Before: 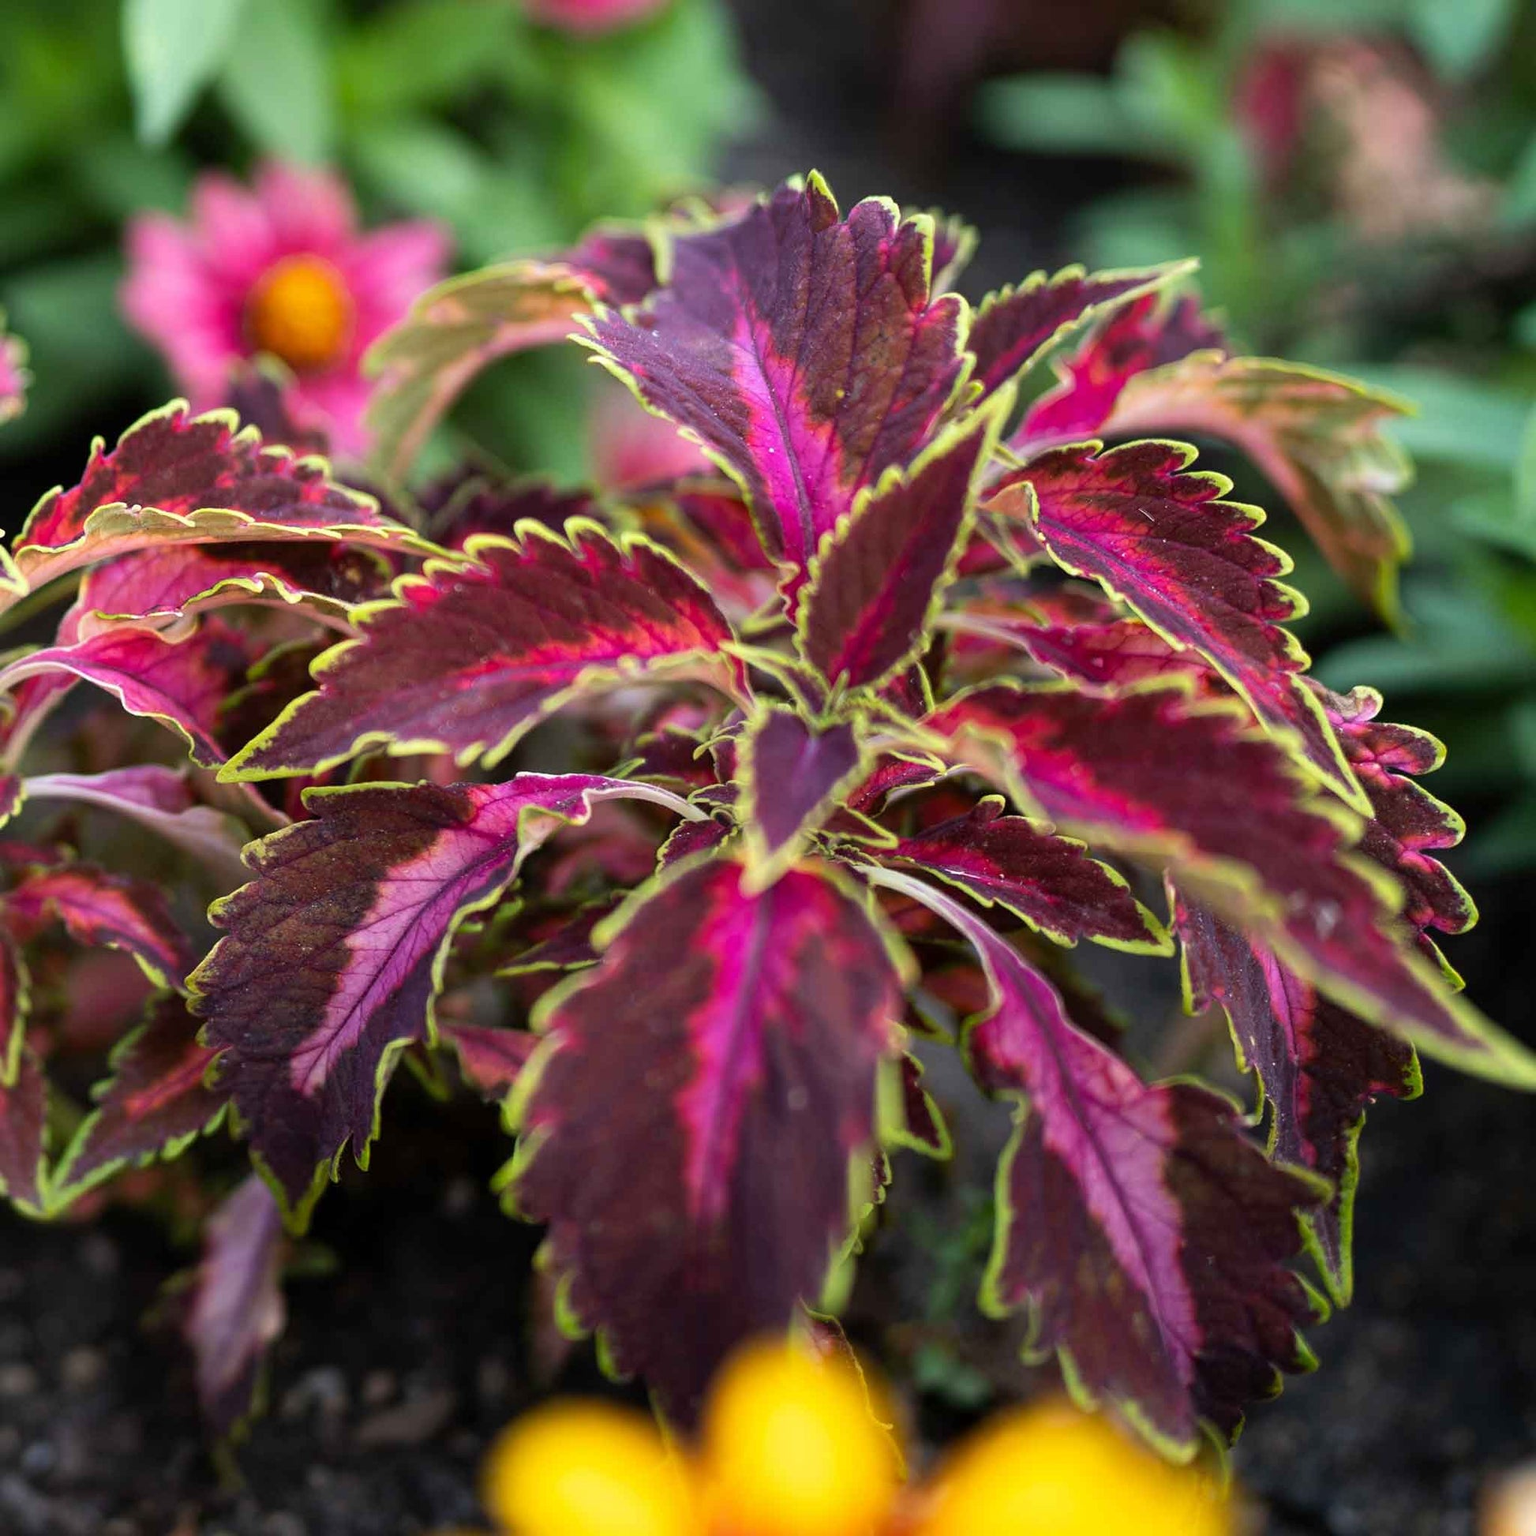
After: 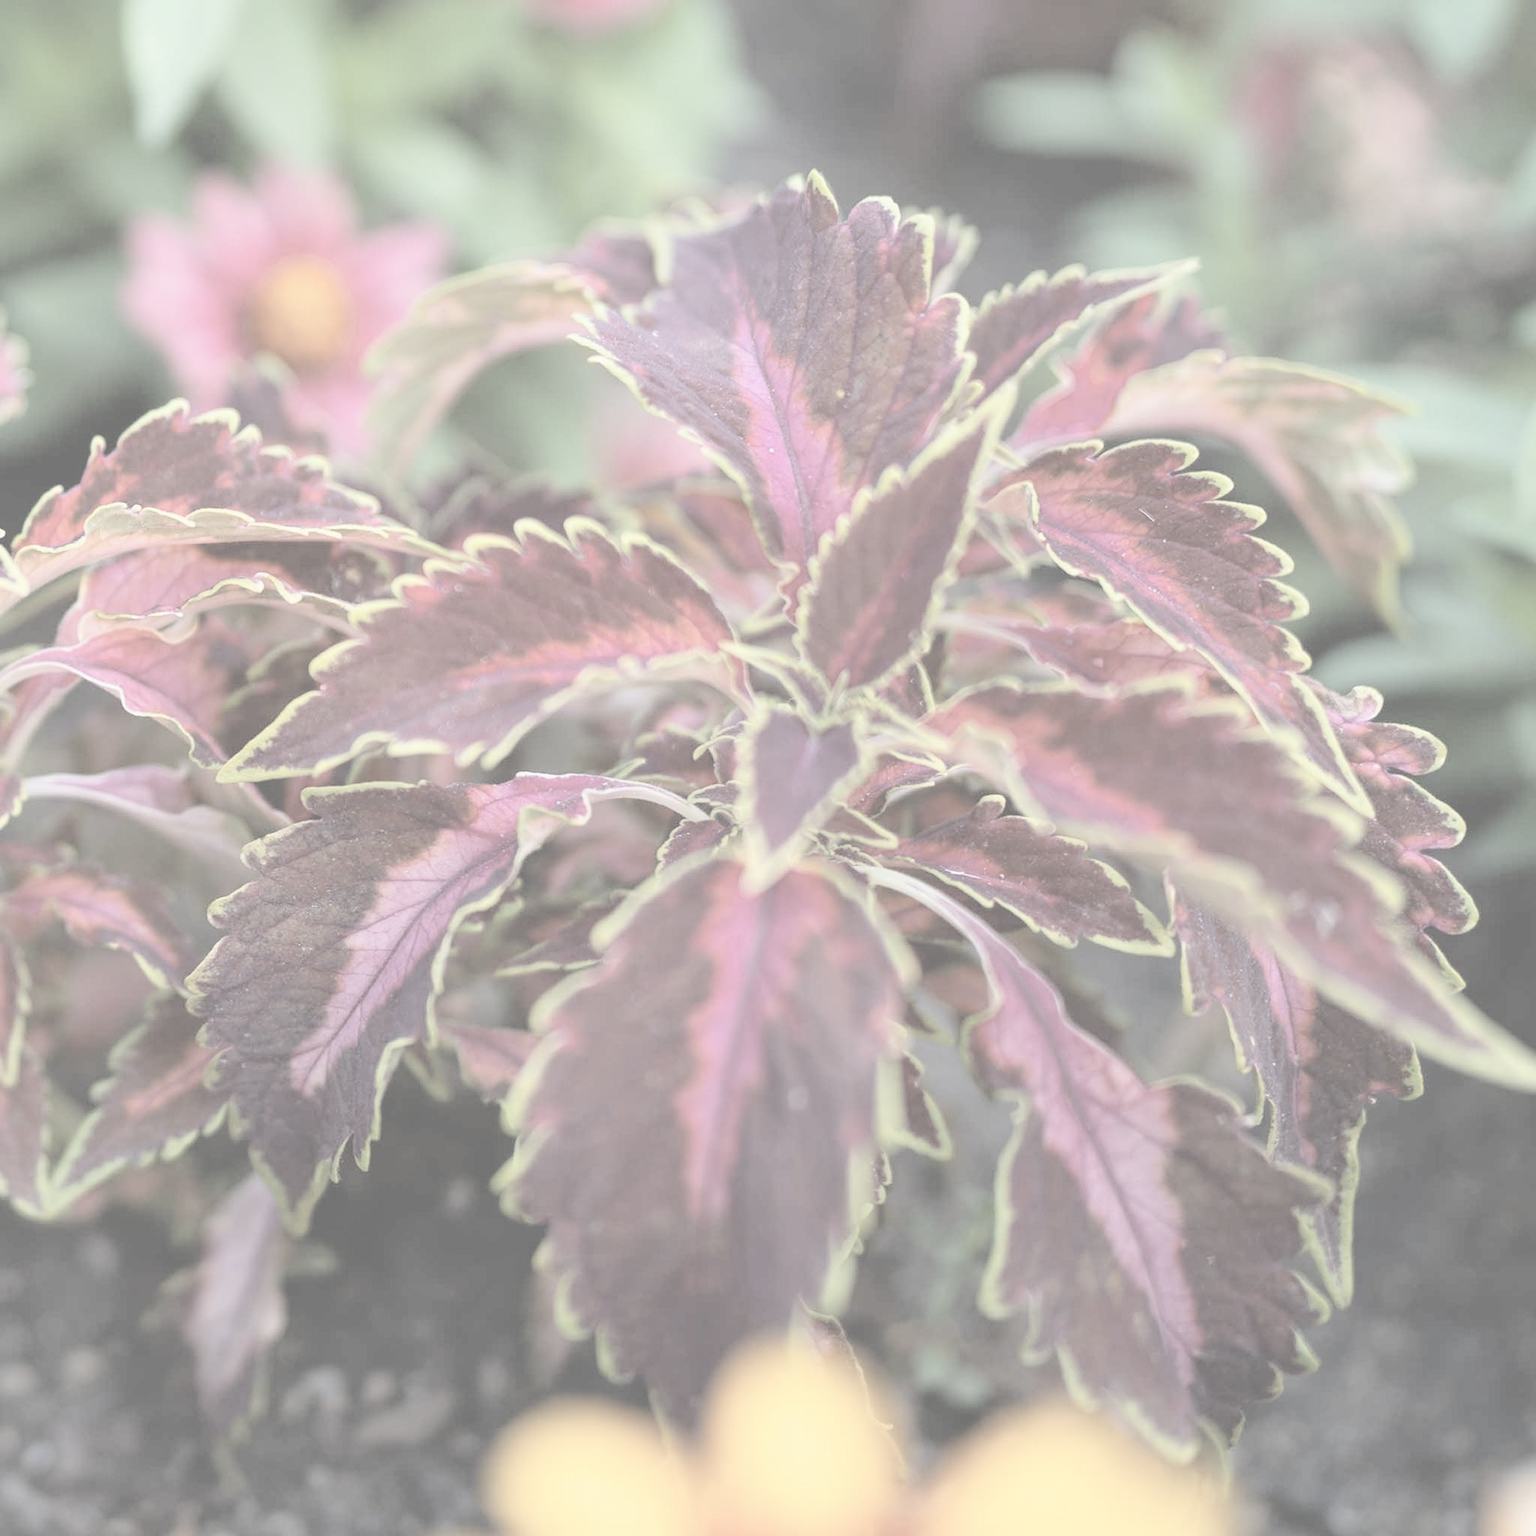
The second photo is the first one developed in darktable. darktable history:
contrast brightness saturation: contrast -0.32, brightness 0.75, saturation -0.78
exposure: black level correction 0, exposure 0.7 EV, compensate exposure bias true, compensate highlight preservation false
